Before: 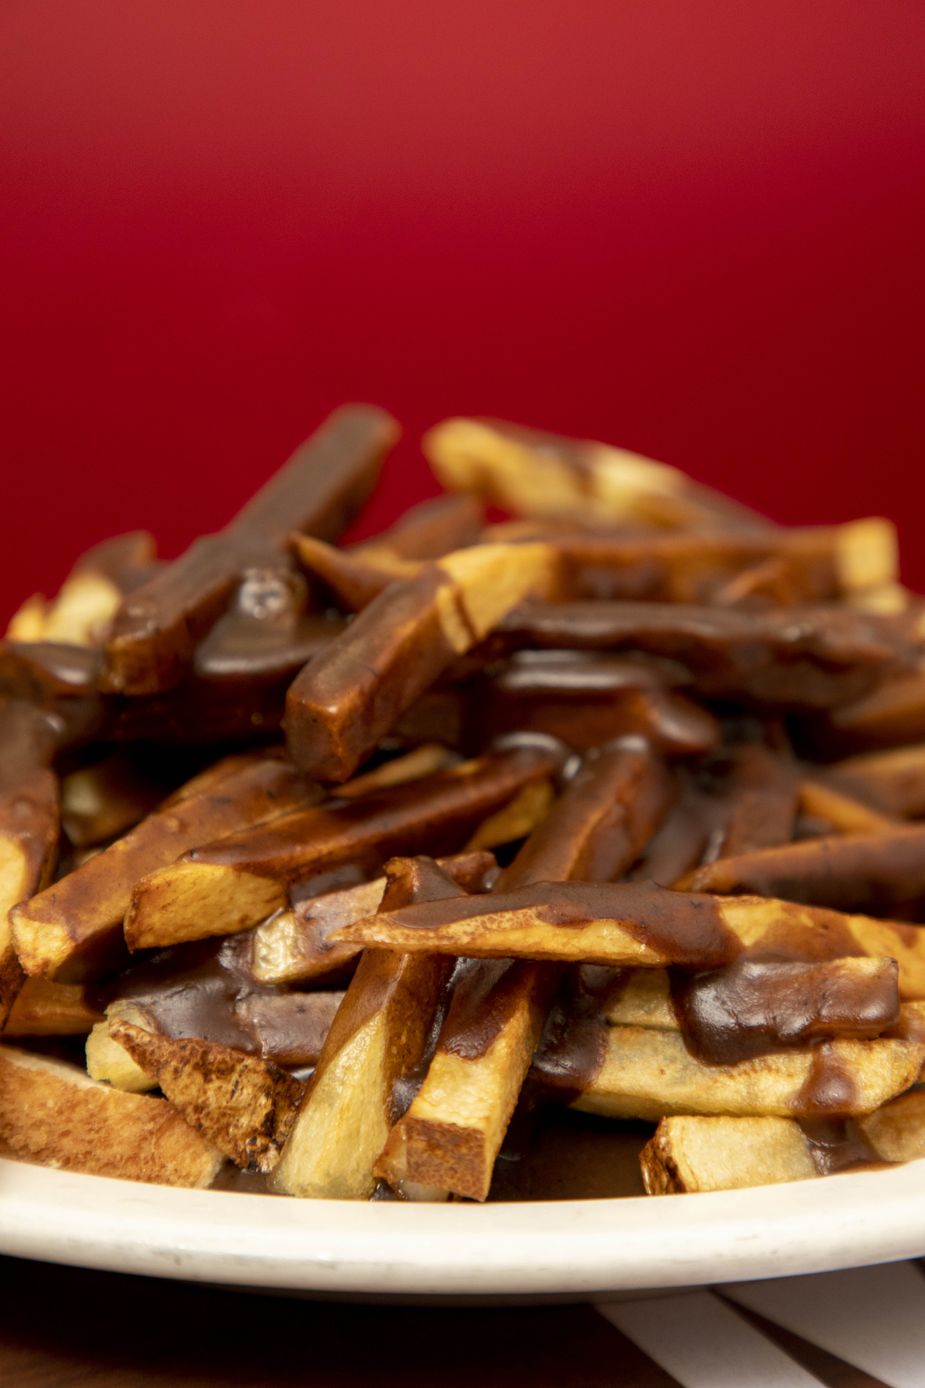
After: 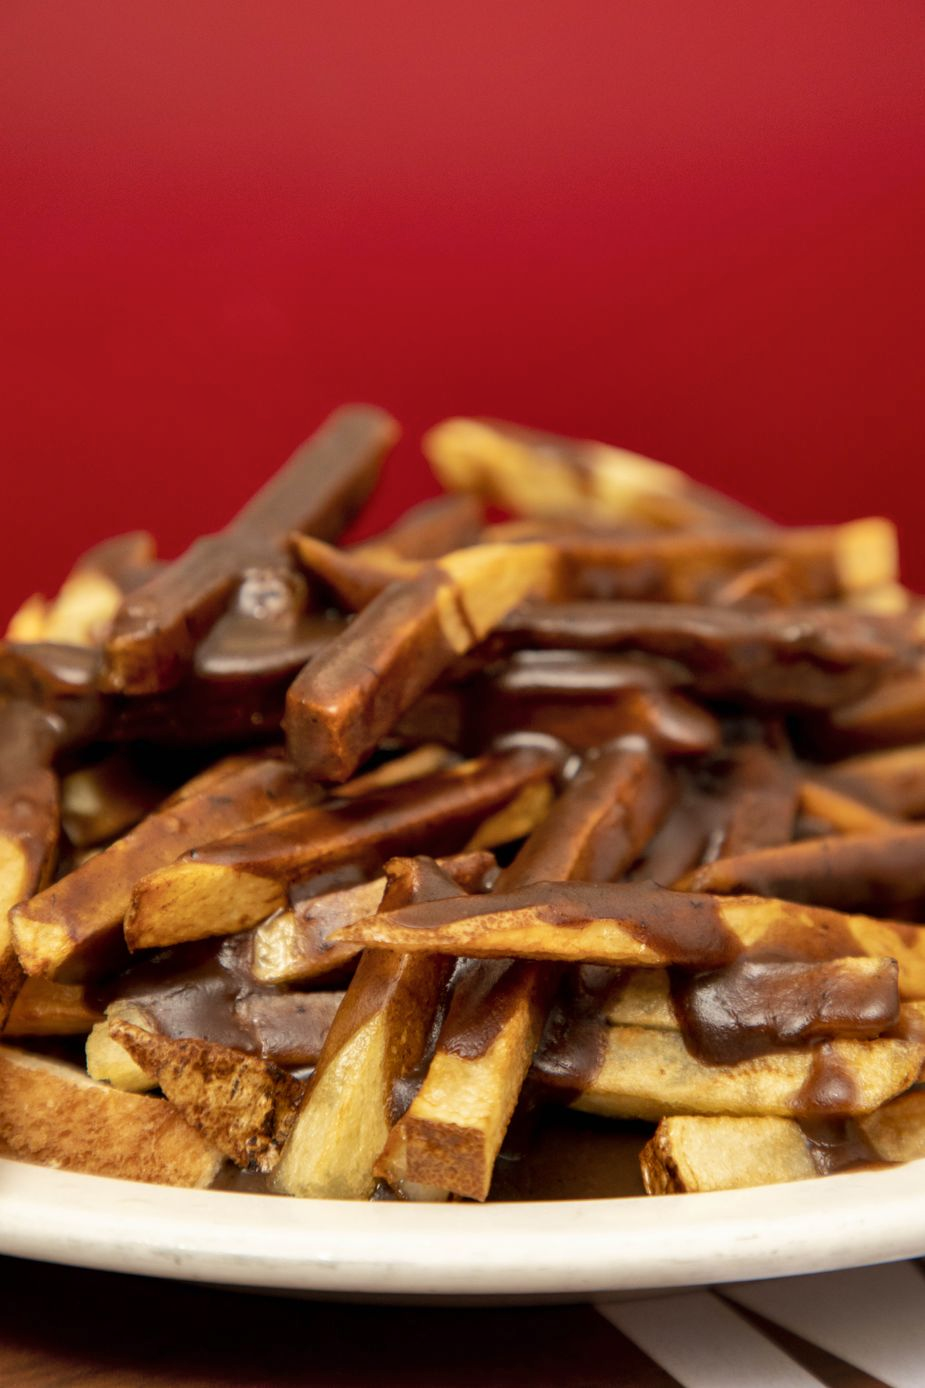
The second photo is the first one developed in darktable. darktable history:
shadows and highlights: shadows 59.86, soften with gaussian
